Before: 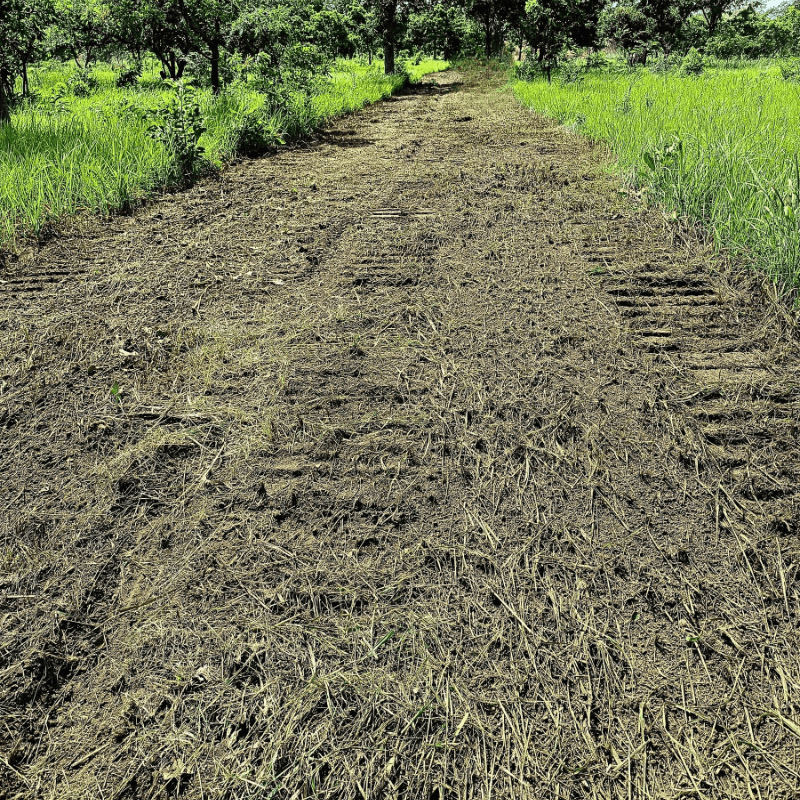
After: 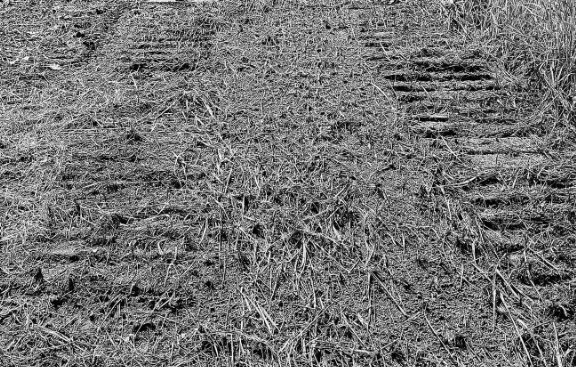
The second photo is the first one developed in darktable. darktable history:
crop and rotate: left 27.938%, top 27.046%, bottom 27.046%
monochrome: on, module defaults
color balance rgb: linear chroma grading › global chroma 33.4%
